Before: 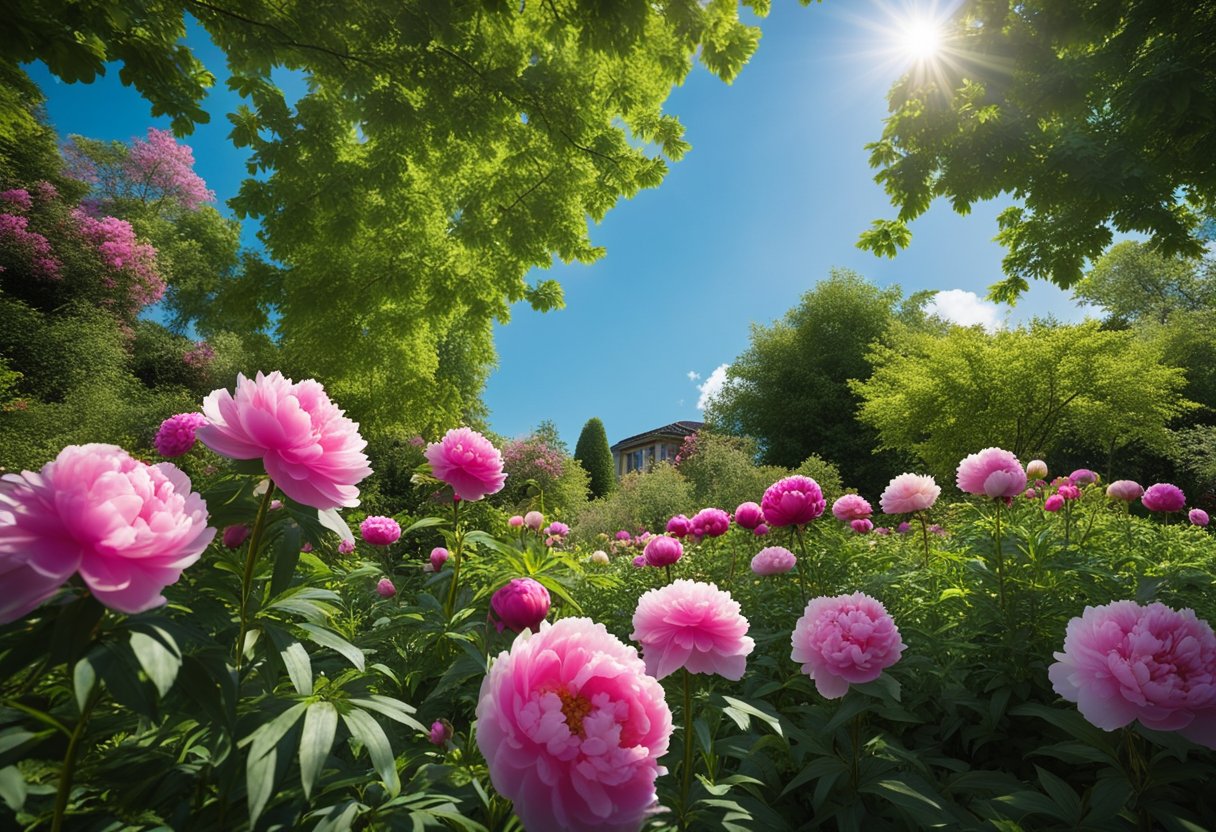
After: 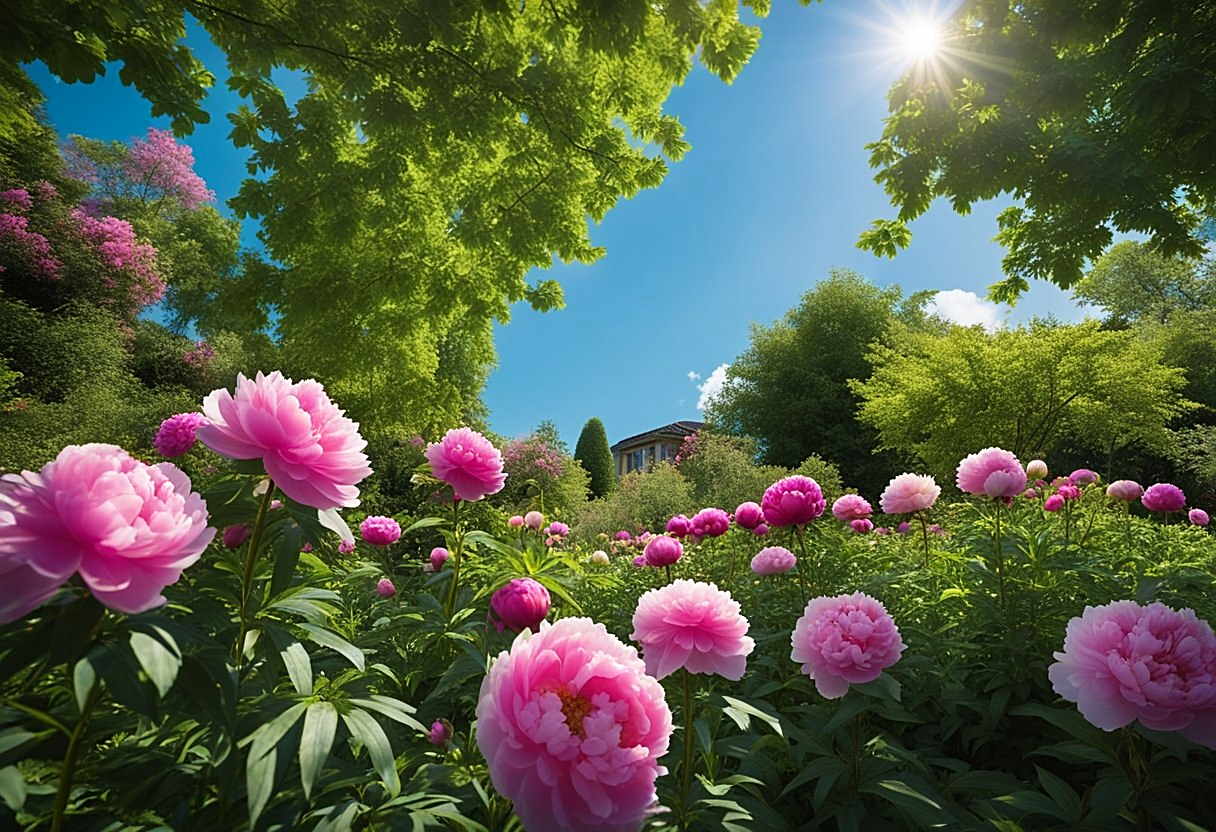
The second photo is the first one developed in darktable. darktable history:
velvia: strength 10%
sharpen: on, module defaults
